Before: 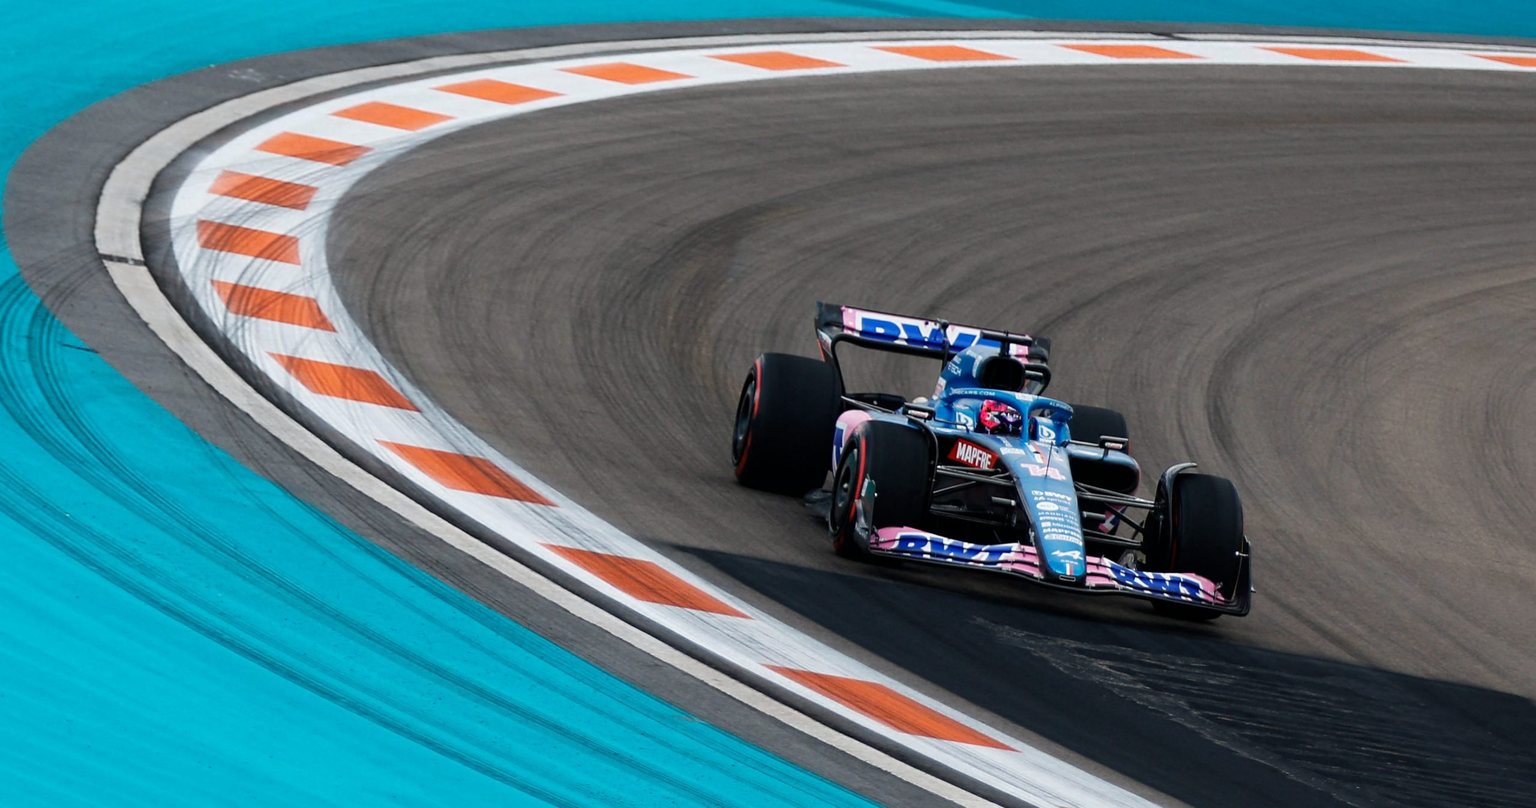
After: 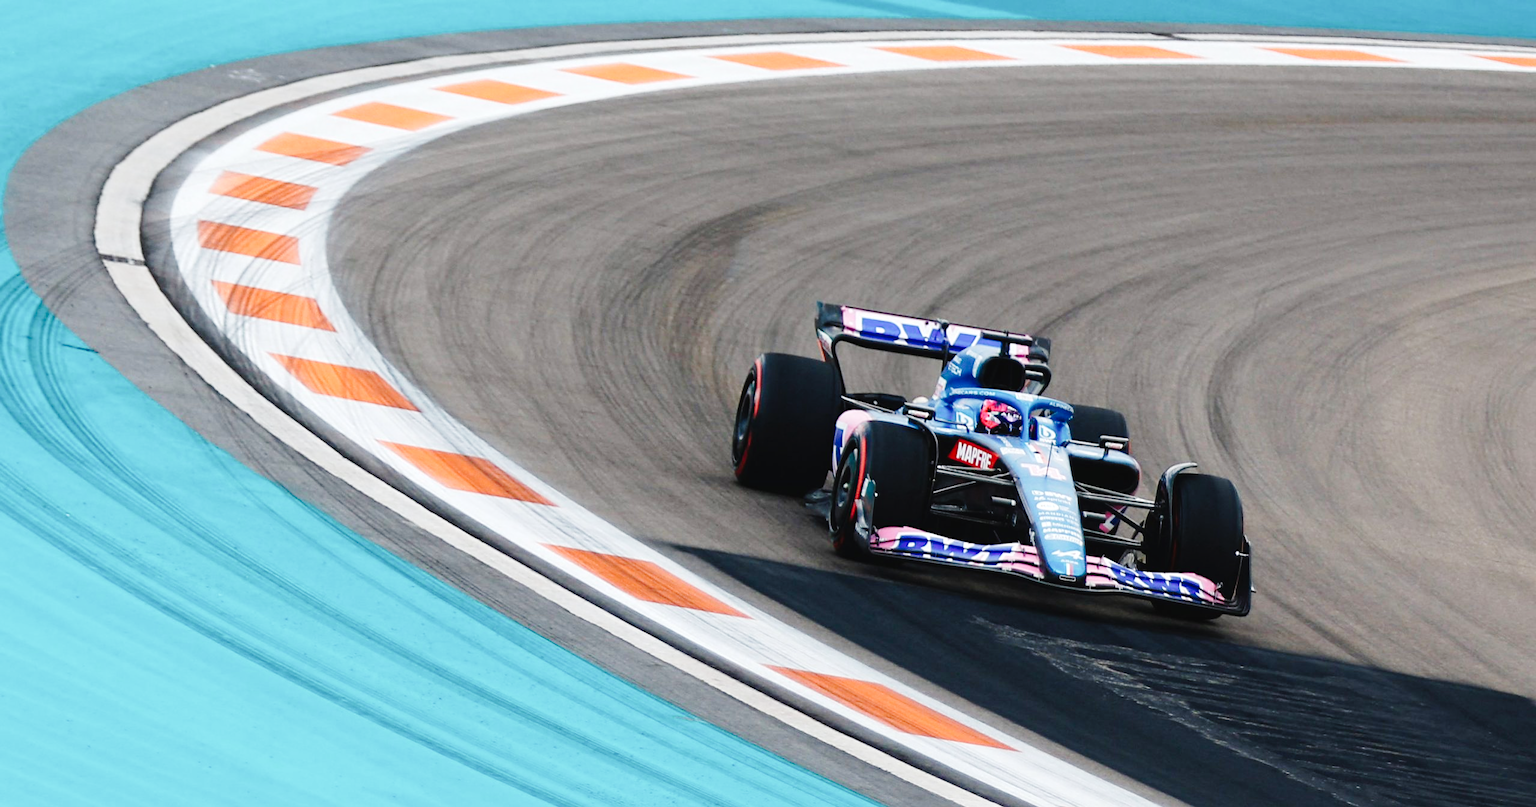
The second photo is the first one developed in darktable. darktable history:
tone curve: curves: ch0 [(0, 0.026) (0.104, 0.1) (0.233, 0.262) (0.398, 0.507) (0.498, 0.621) (0.65, 0.757) (0.835, 0.883) (1, 0.961)]; ch1 [(0, 0) (0.346, 0.307) (0.408, 0.369) (0.453, 0.457) (0.482, 0.476) (0.502, 0.498) (0.521, 0.503) (0.553, 0.554) (0.638, 0.646) (0.693, 0.727) (1, 1)]; ch2 [(0, 0) (0.366, 0.337) (0.434, 0.46) (0.485, 0.494) (0.5, 0.494) (0.511, 0.508) (0.537, 0.55) (0.579, 0.599) (0.663, 0.67) (1, 1)], preserve colors none
exposure: black level correction 0, exposure 0.499 EV, compensate exposure bias true, compensate highlight preservation false
